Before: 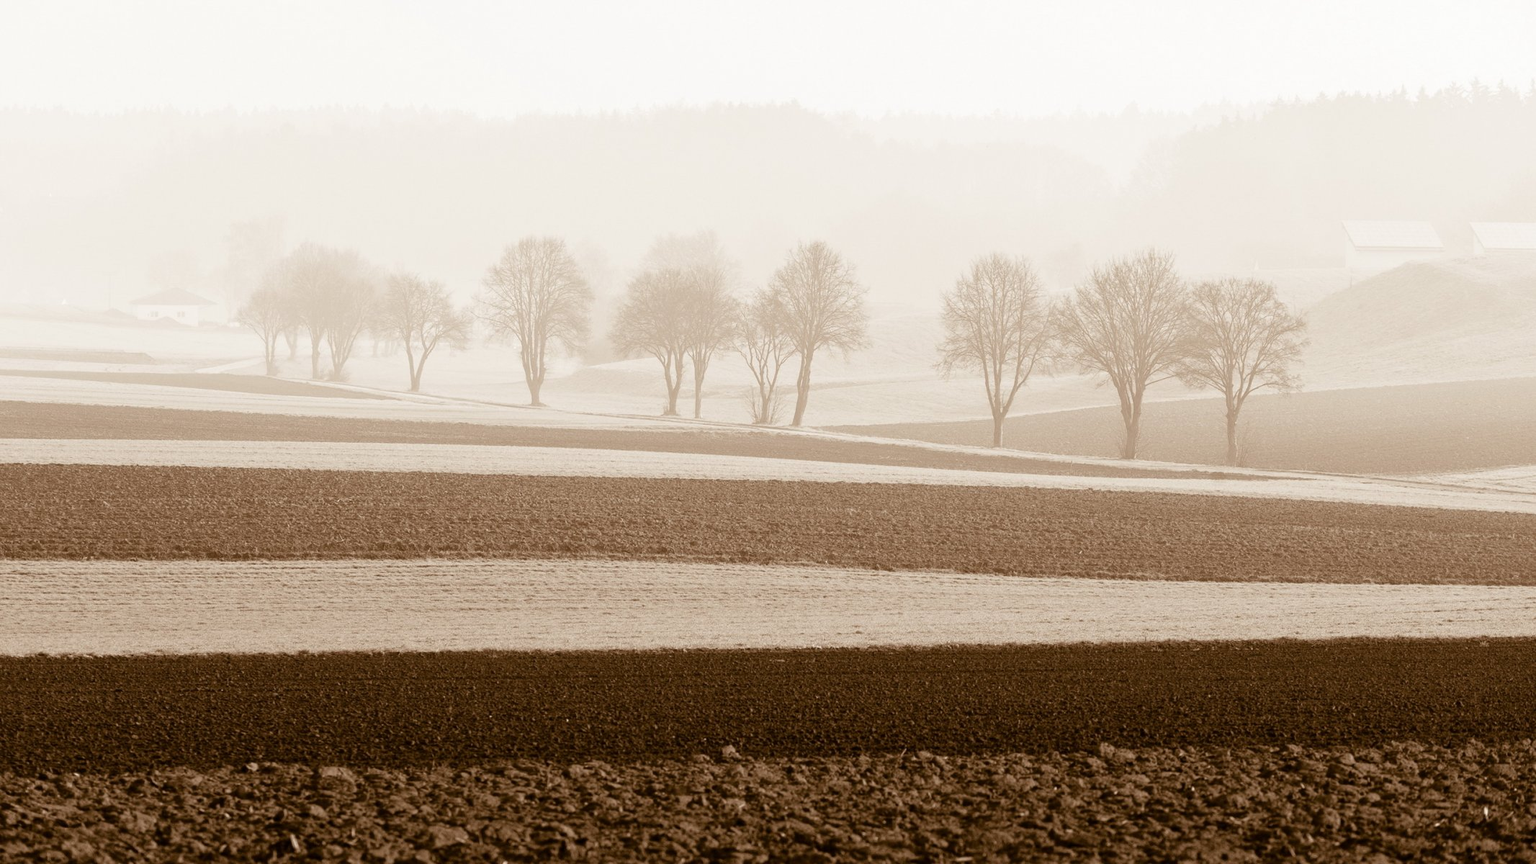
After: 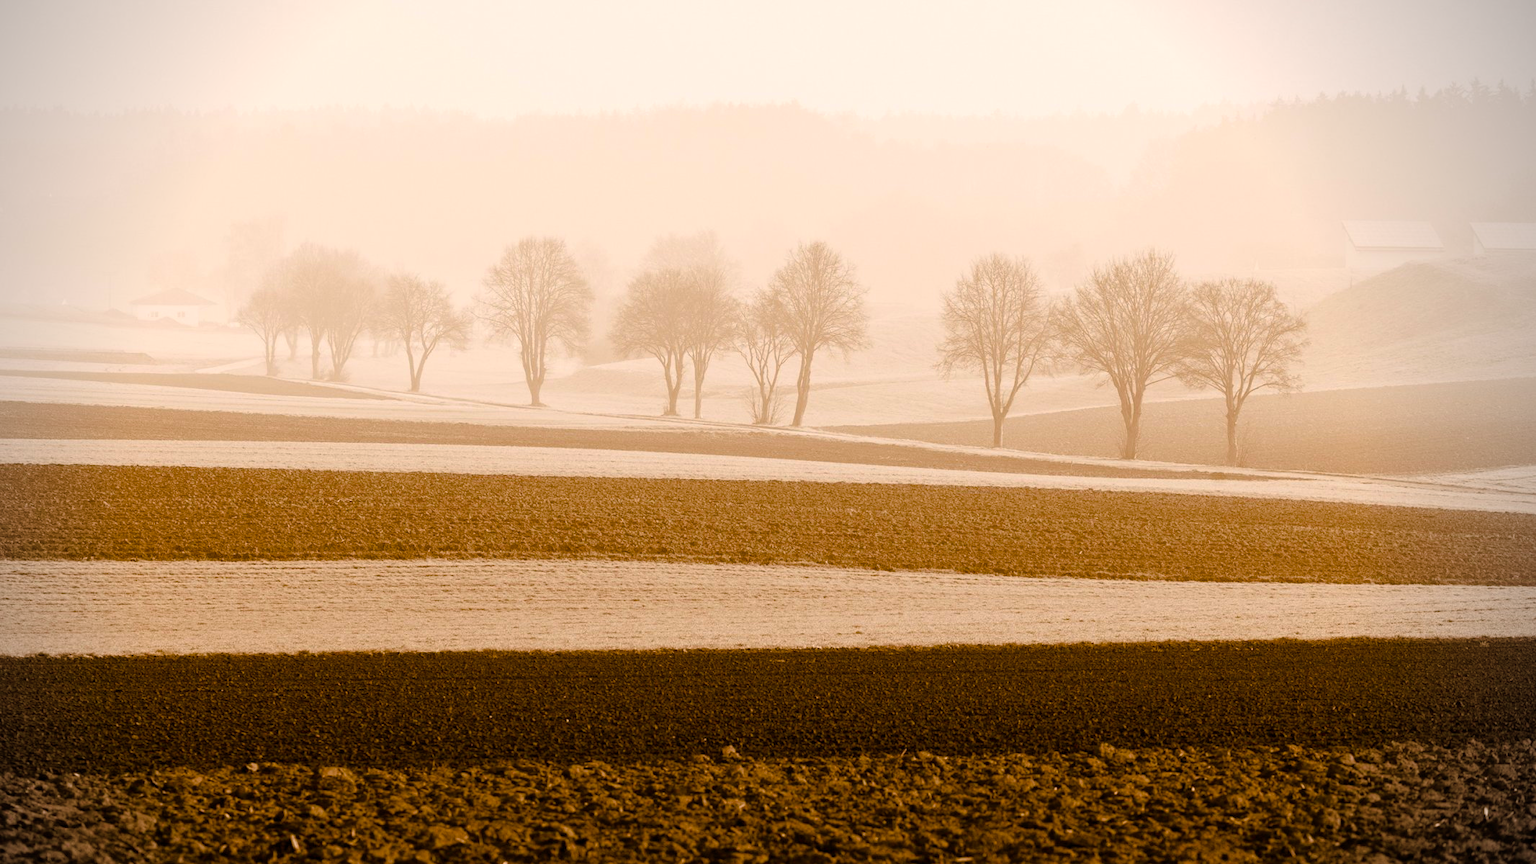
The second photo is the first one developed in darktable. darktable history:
color balance rgb: highlights gain › chroma 3.036%, highlights gain › hue 54.41°, linear chroma grading › global chroma 16.802%, perceptual saturation grading › global saturation 38.711%, perceptual saturation grading › highlights -24.779%, perceptual saturation grading › mid-tones 35.151%, perceptual saturation grading › shadows 34.674%, global vibrance 19.31%
vignetting: brightness -0.617, saturation -0.678, center (-0.034, 0.146)
